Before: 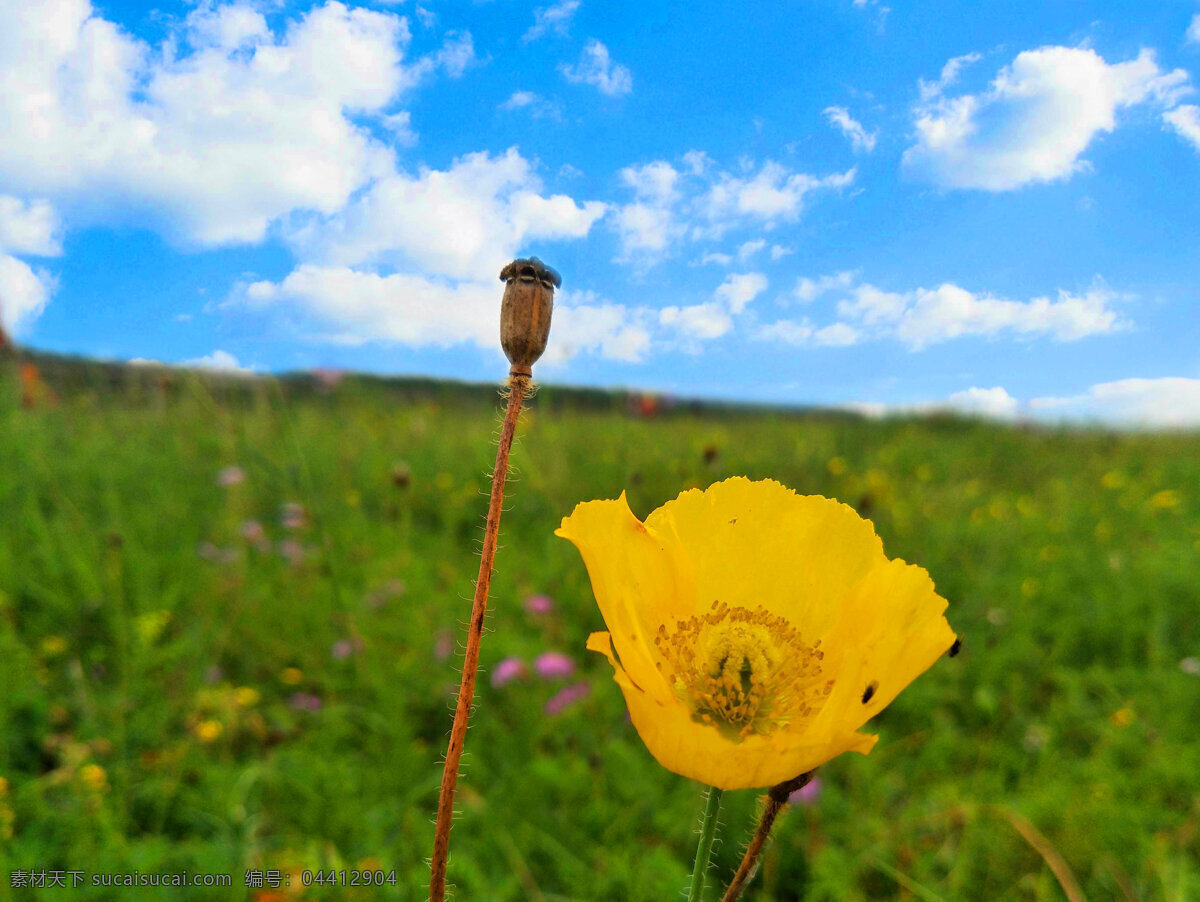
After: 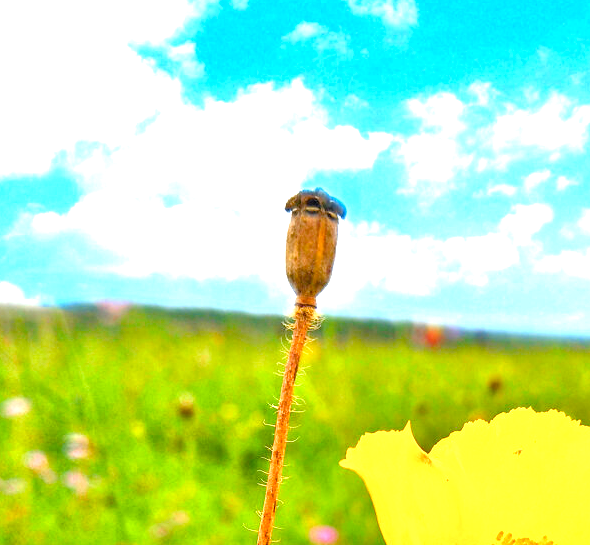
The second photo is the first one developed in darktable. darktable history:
contrast brightness saturation: contrast 0.014, saturation -0.05
tone equalizer: -7 EV 0.153 EV, -6 EV 0.562 EV, -5 EV 1.14 EV, -4 EV 1.3 EV, -3 EV 1.15 EV, -2 EV 0.6 EV, -1 EV 0.148 EV
color balance rgb: linear chroma grading › global chroma 0.438%, perceptual saturation grading › global saturation 20%, perceptual saturation grading › highlights -50.271%, perceptual saturation grading › shadows 30.254%, perceptual brilliance grading › global brilliance 29.342%, perceptual brilliance grading › highlights 11.893%, perceptual brilliance grading › mid-tones 23.699%, global vibrance 20%
crop: left 17.935%, top 7.755%, right 32.829%, bottom 31.775%
